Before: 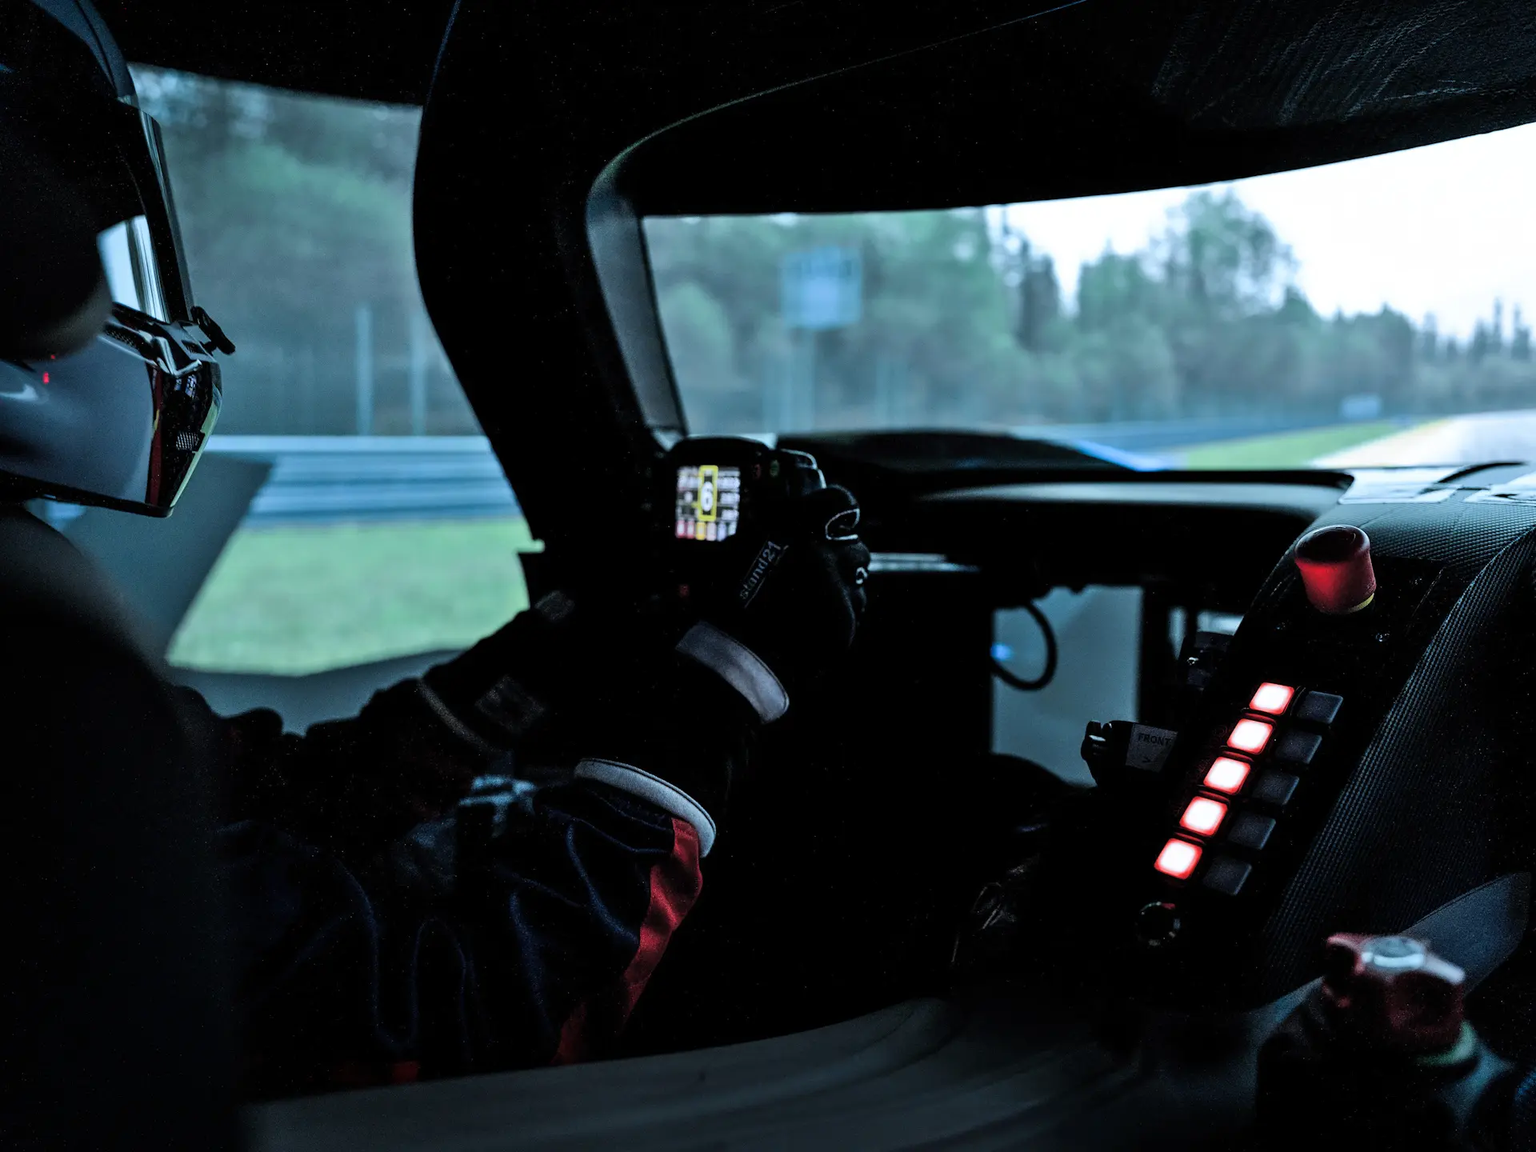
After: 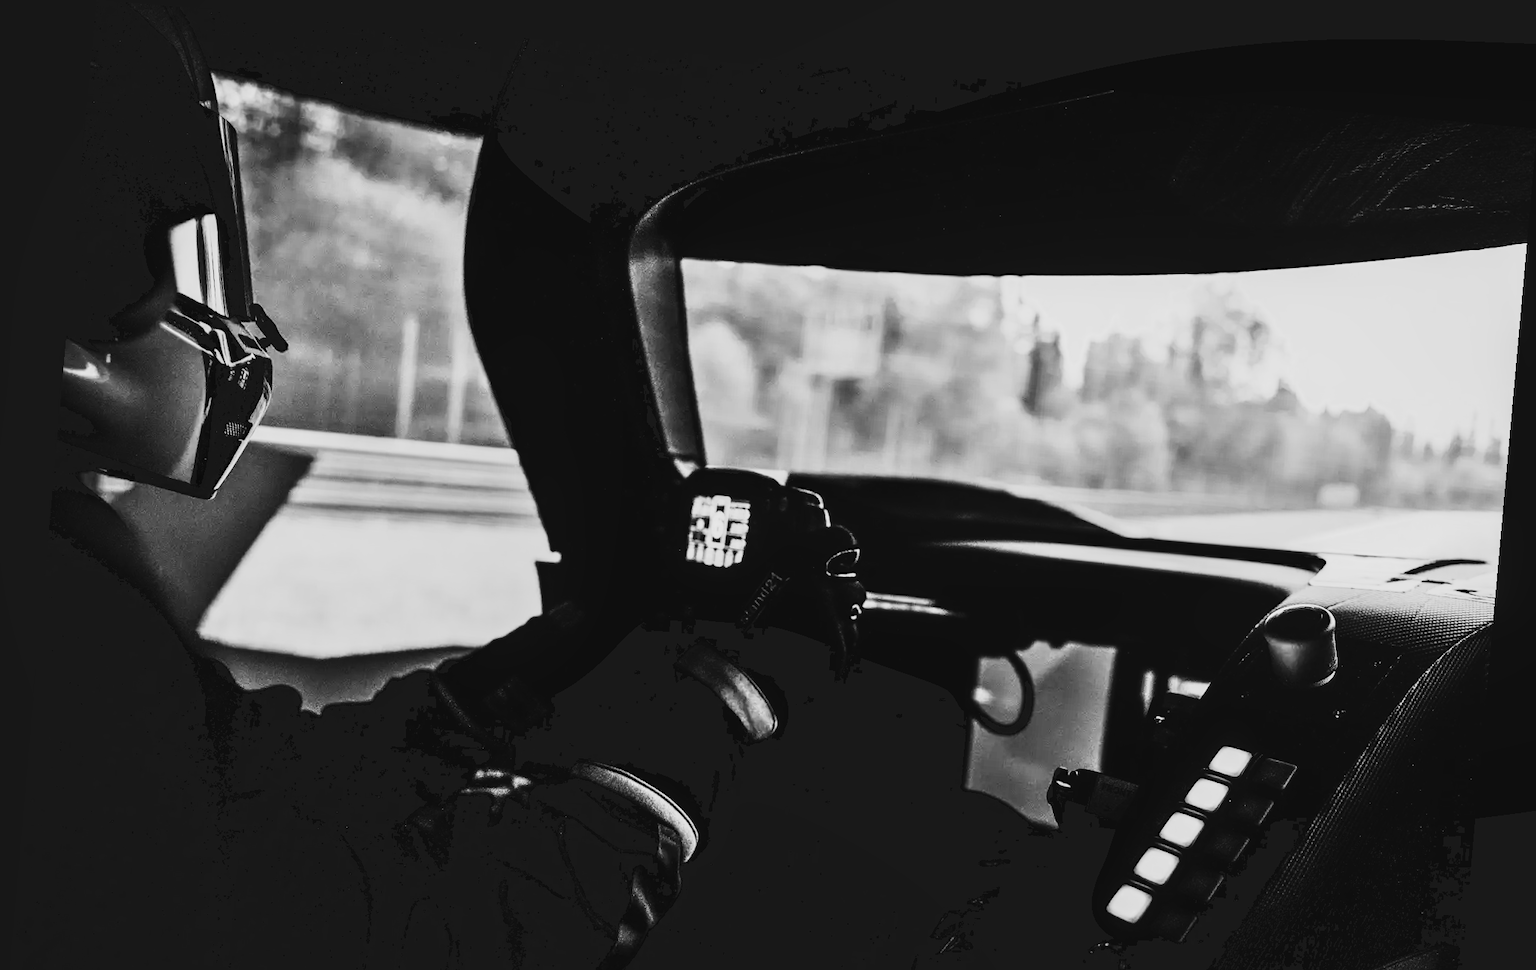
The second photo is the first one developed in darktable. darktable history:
local contrast: on, module defaults
color correction: highlights a* 5.62, highlights b* 33.57, shadows a* -25.86, shadows b* 4.02
crop: bottom 19.644%
tone curve: curves: ch0 [(0, 0) (0.104, 0.068) (0.236, 0.227) (0.46, 0.576) (0.657, 0.796) (0.861, 0.932) (1, 0.981)]; ch1 [(0, 0) (0.353, 0.344) (0.434, 0.382) (0.479, 0.476) (0.502, 0.504) (0.544, 0.534) (0.57, 0.57) (0.586, 0.603) (0.618, 0.631) (0.657, 0.679) (1, 1)]; ch2 [(0, 0) (0.34, 0.314) (0.434, 0.43) (0.5, 0.511) (0.528, 0.545) (0.557, 0.573) (0.573, 0.618) (0.628, 0.751) (1, 1)], color space Lab, independent channels, preserve colors none
rotate and perspective: rotation 5.12°, automatic cropping off
monochrome: a 32, b 64, size 2.3
velvia: strength 75%
contrast brightness saturation: contrast 0.39, brightness 0.1
